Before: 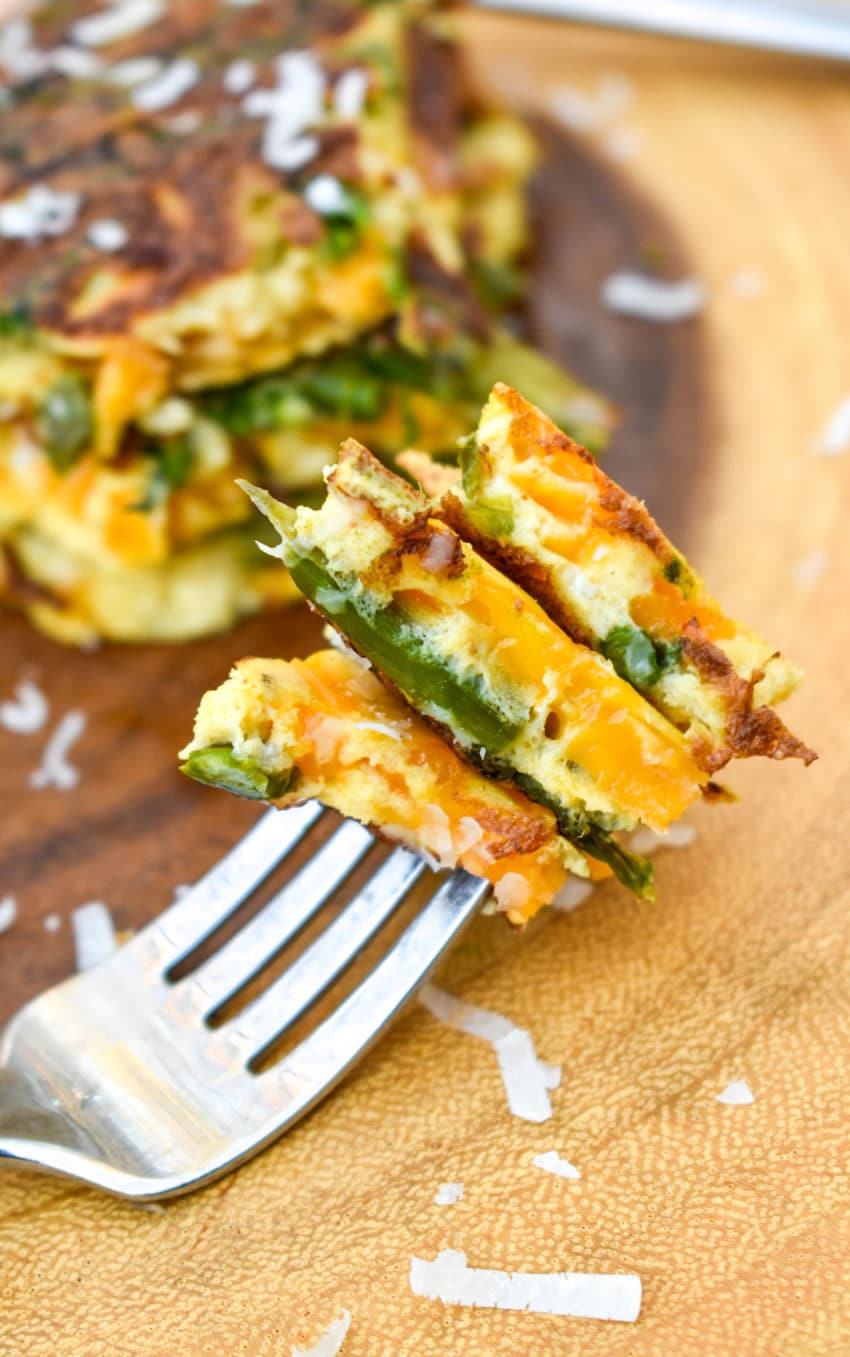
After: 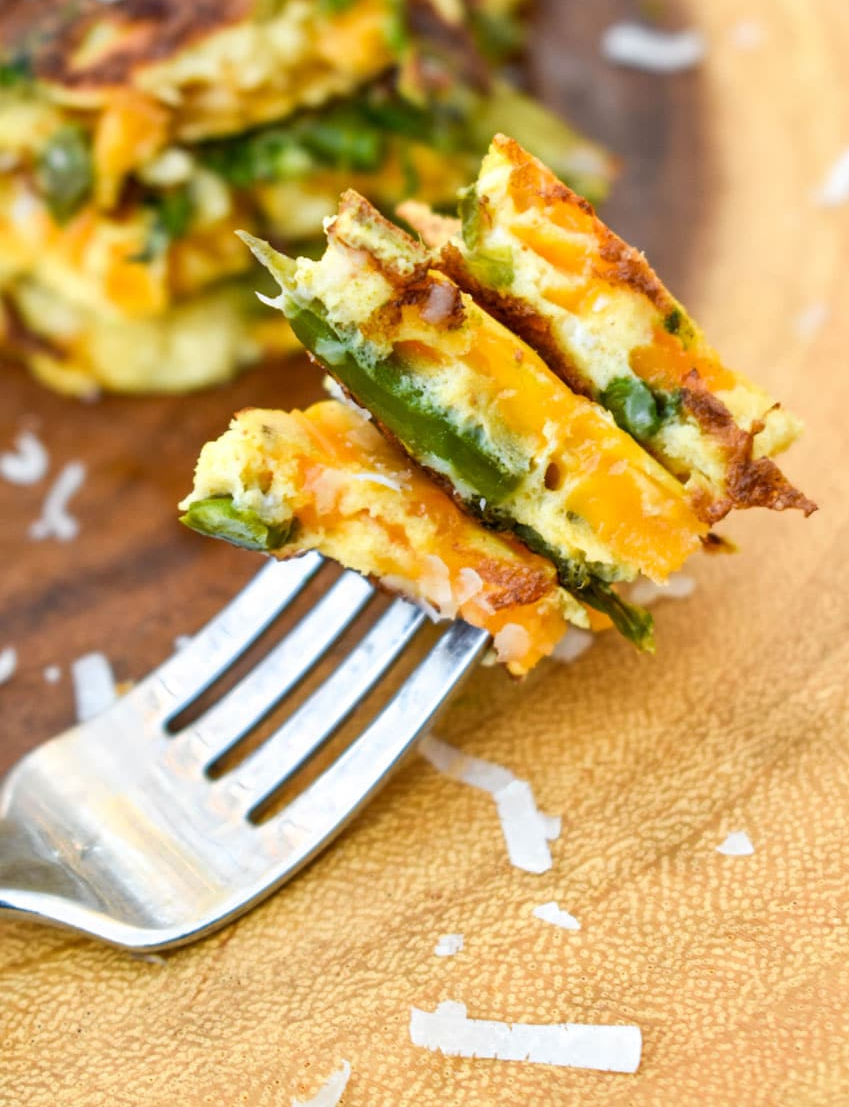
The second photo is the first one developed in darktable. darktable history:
crop and rotate: top 18.41%
